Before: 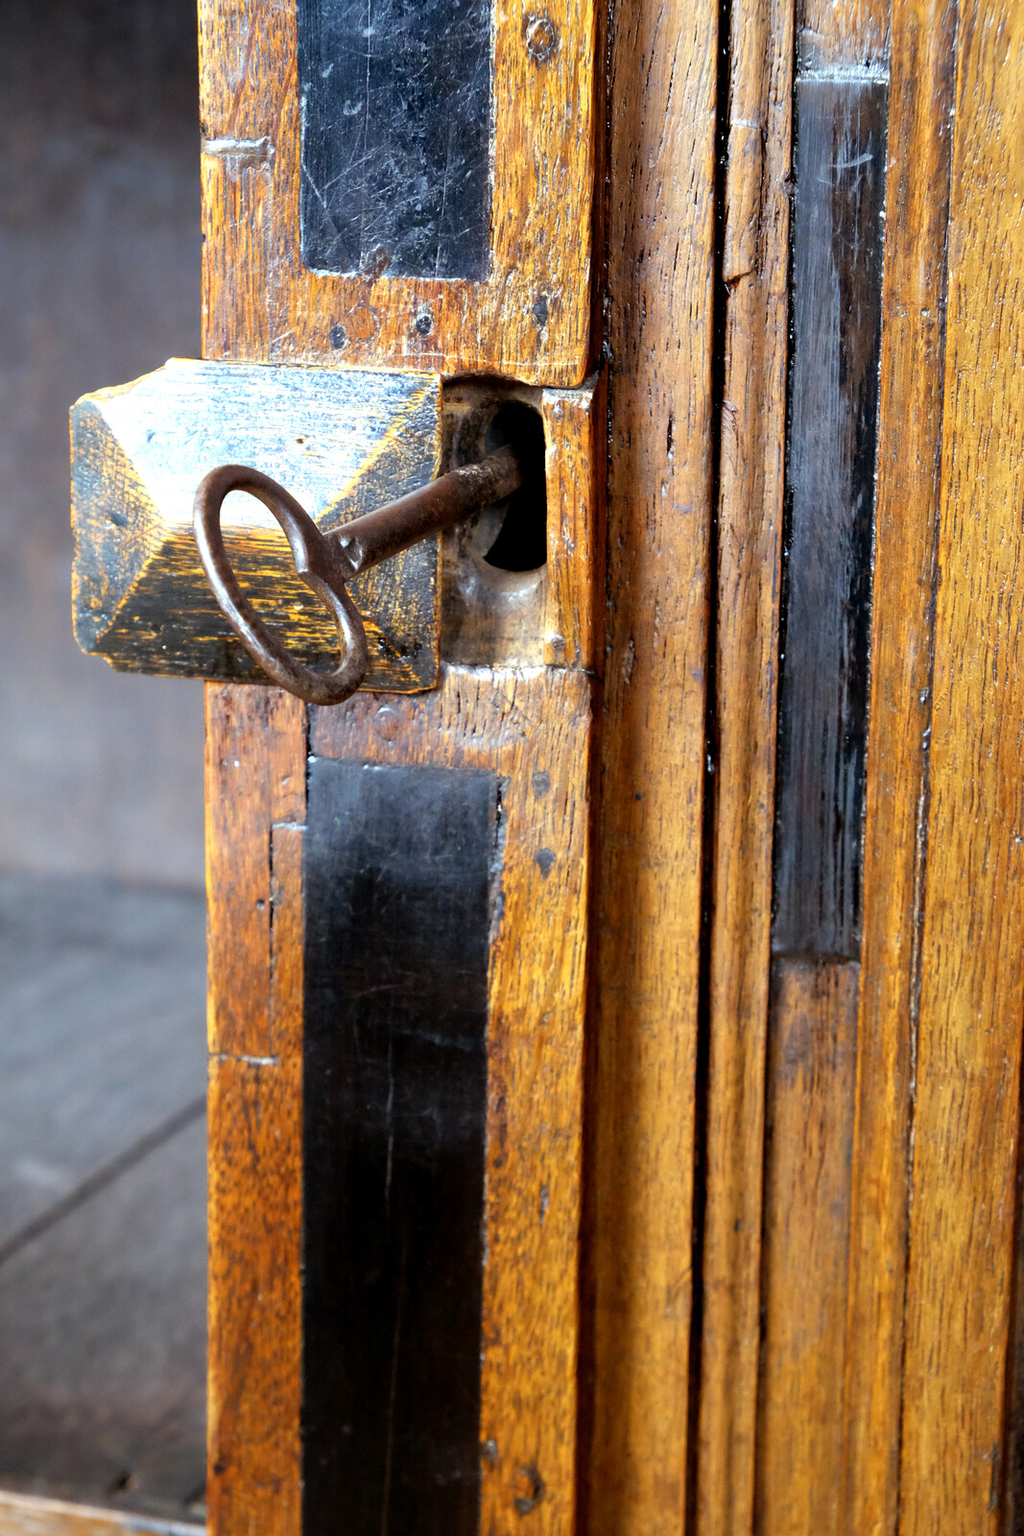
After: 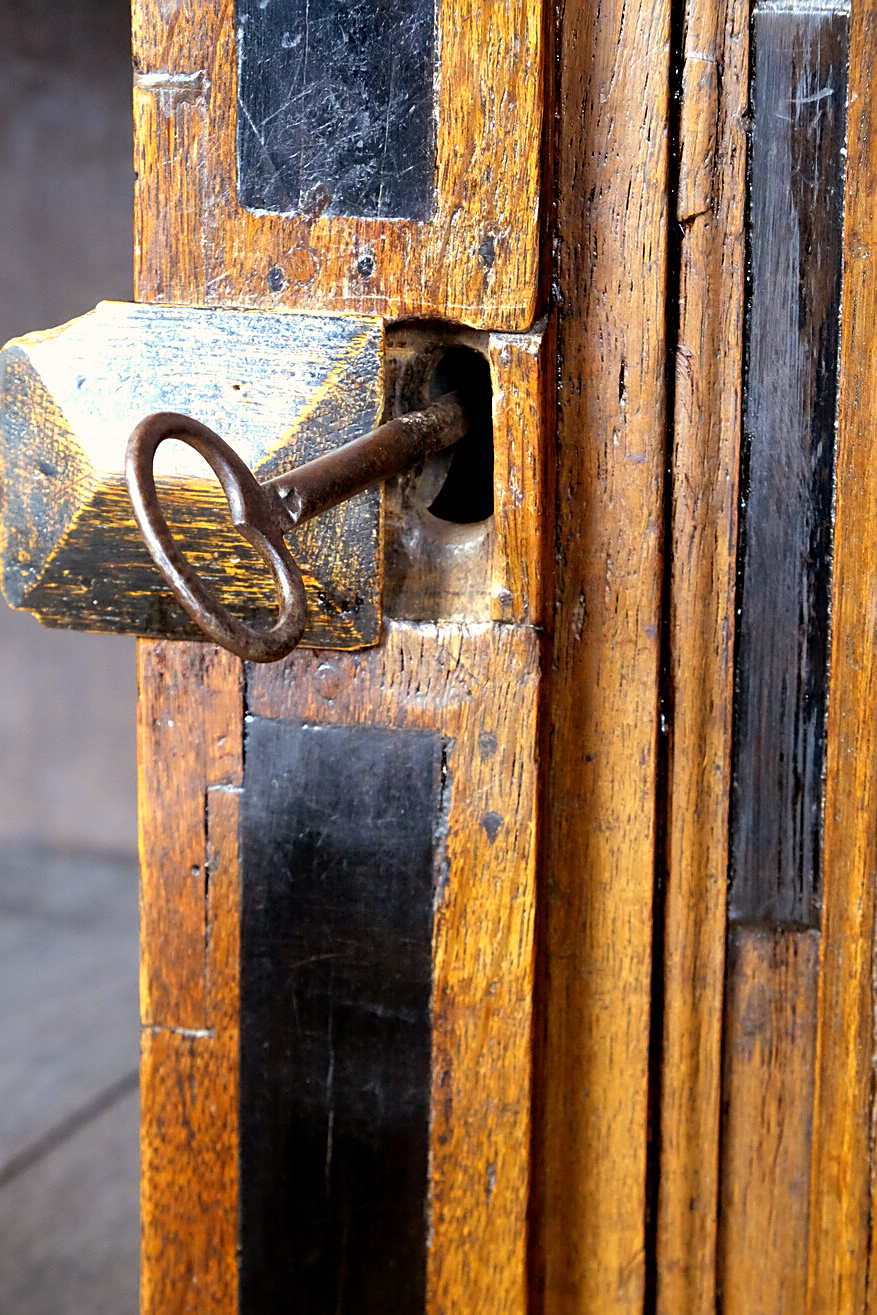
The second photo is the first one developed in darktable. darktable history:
sharpen: on, module defaults
color correction: highlights a* 3.84, highlights b* 5.07
crop and rotate: left 7.196%, top 4.574%, right 10.605%, bottom 13.178%
